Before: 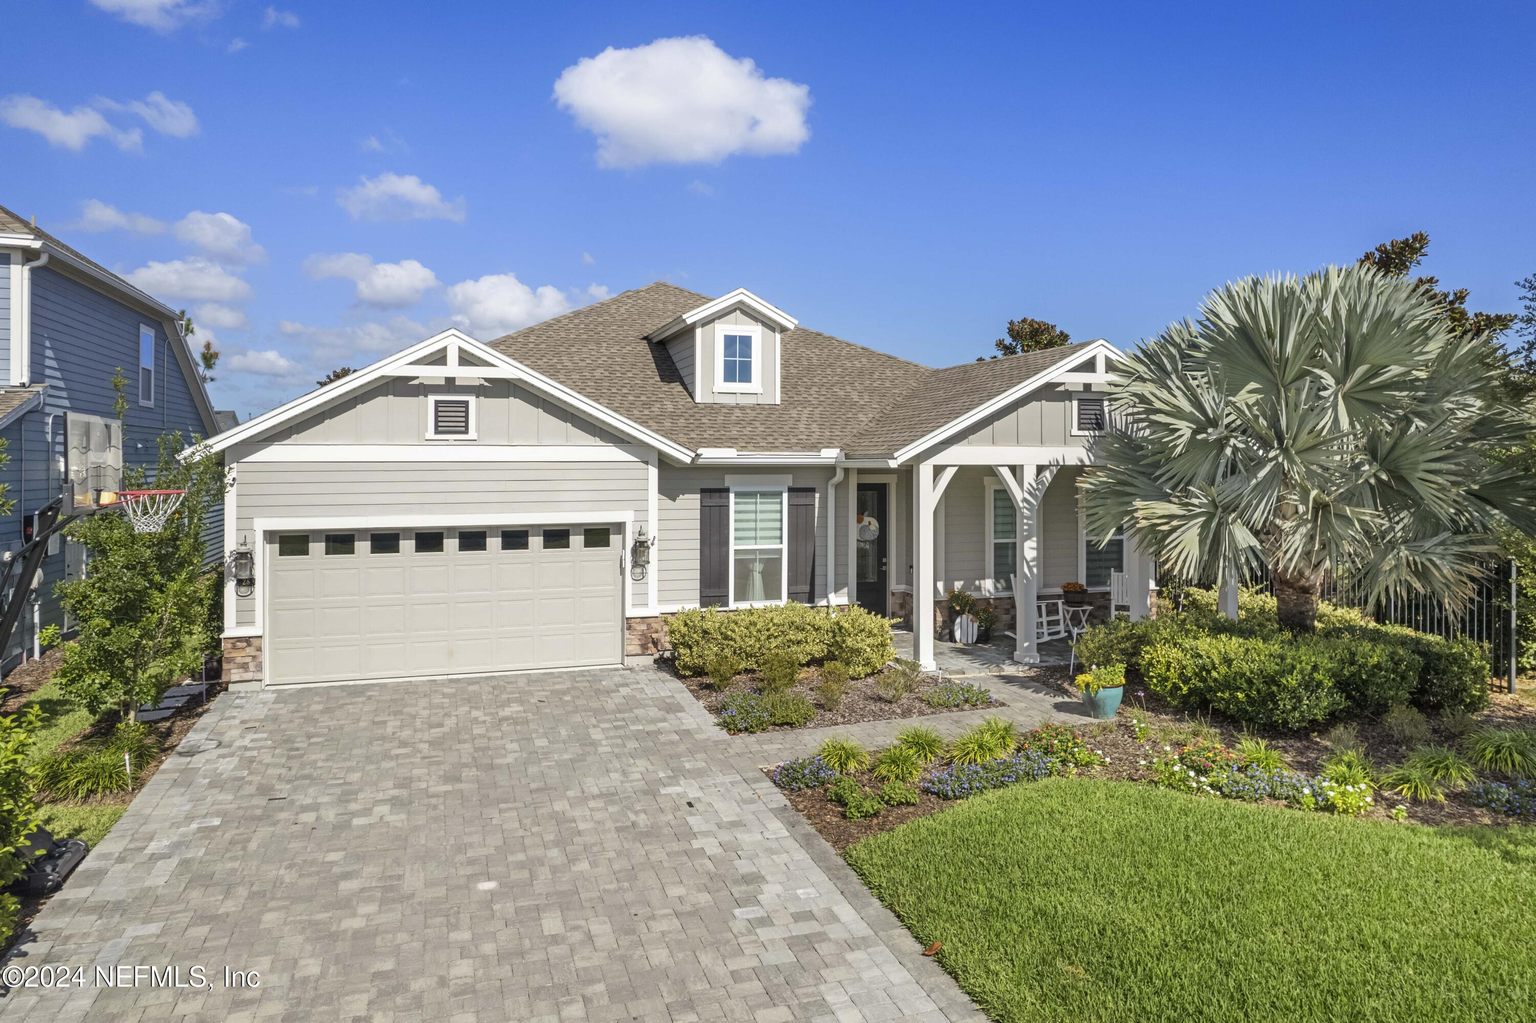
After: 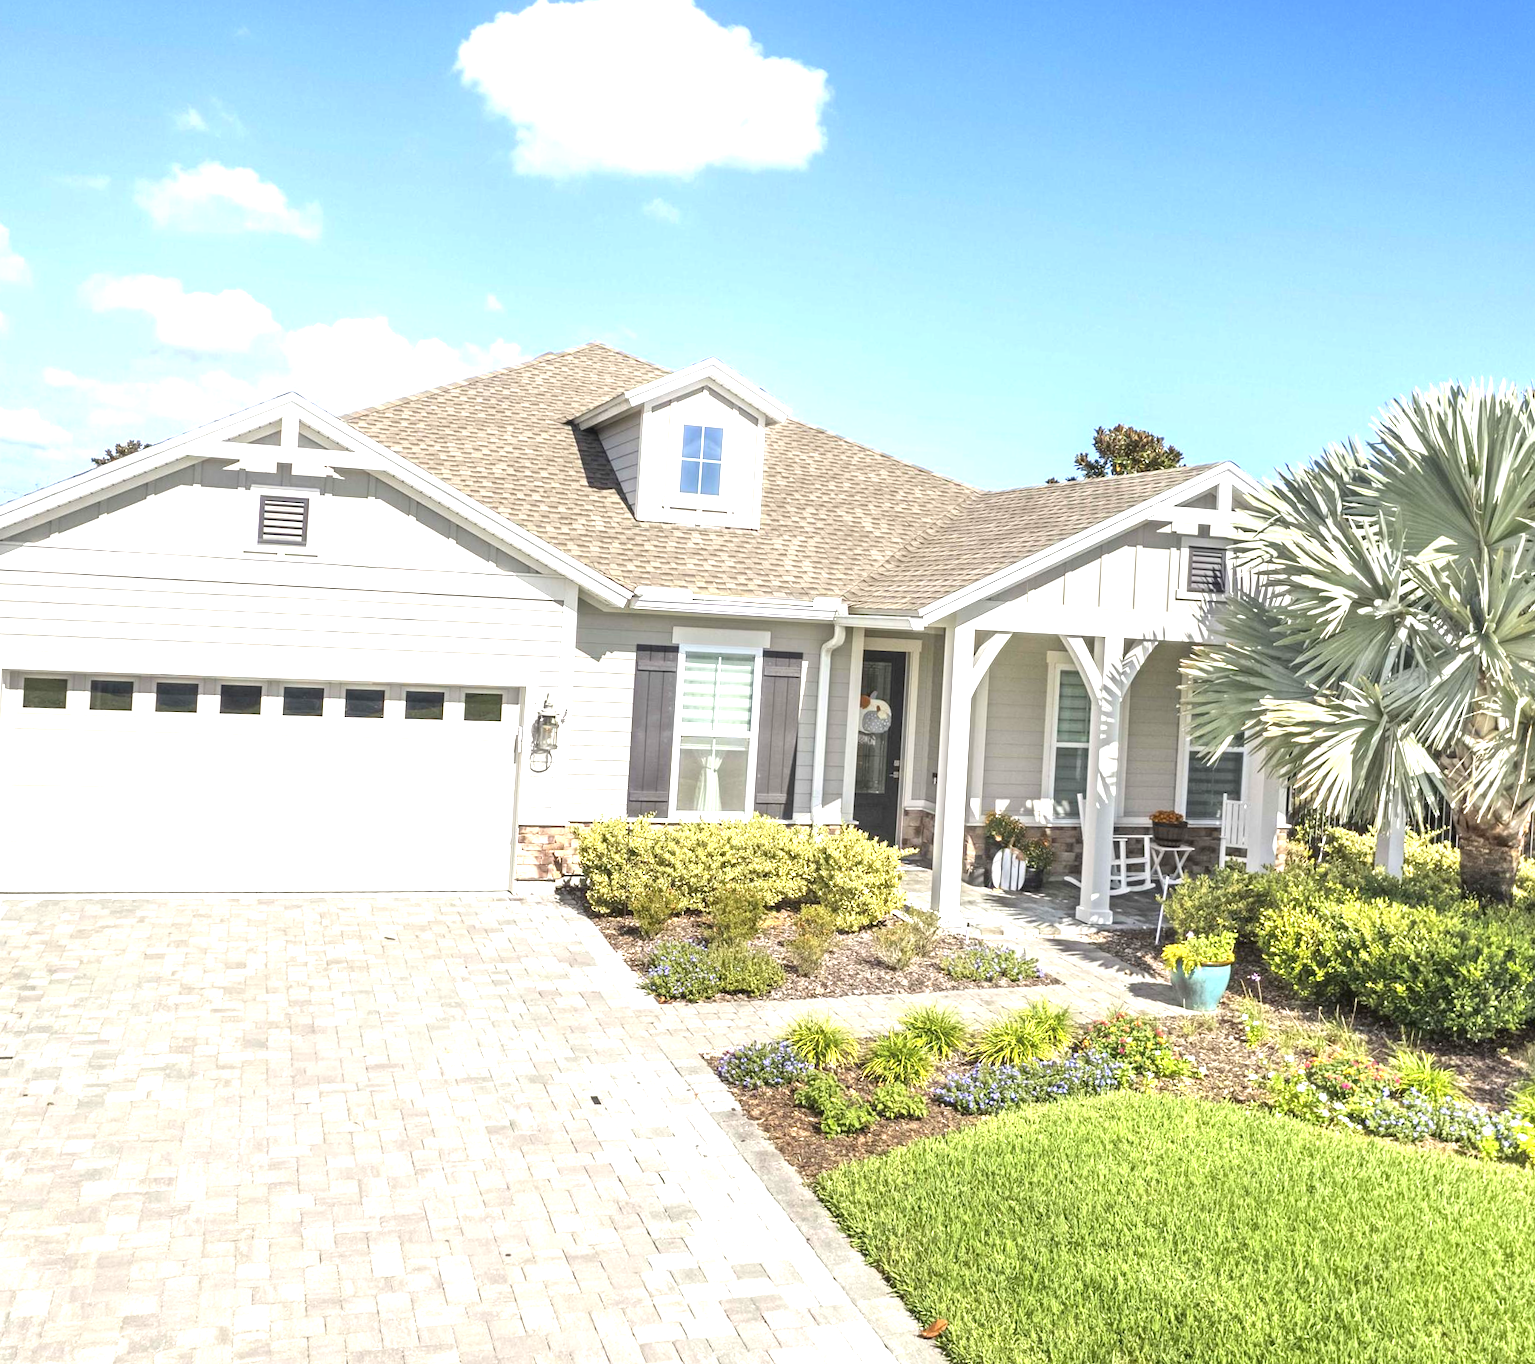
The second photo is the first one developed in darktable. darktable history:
crop and rotate: angle -3.27°, left 14.277%, top 0.028%, right 10.766%, bottom 0.028%
exposure: black level correction 0, exposure 0.7 EV, compensate exposure bias true, compensate highlight preservation false
